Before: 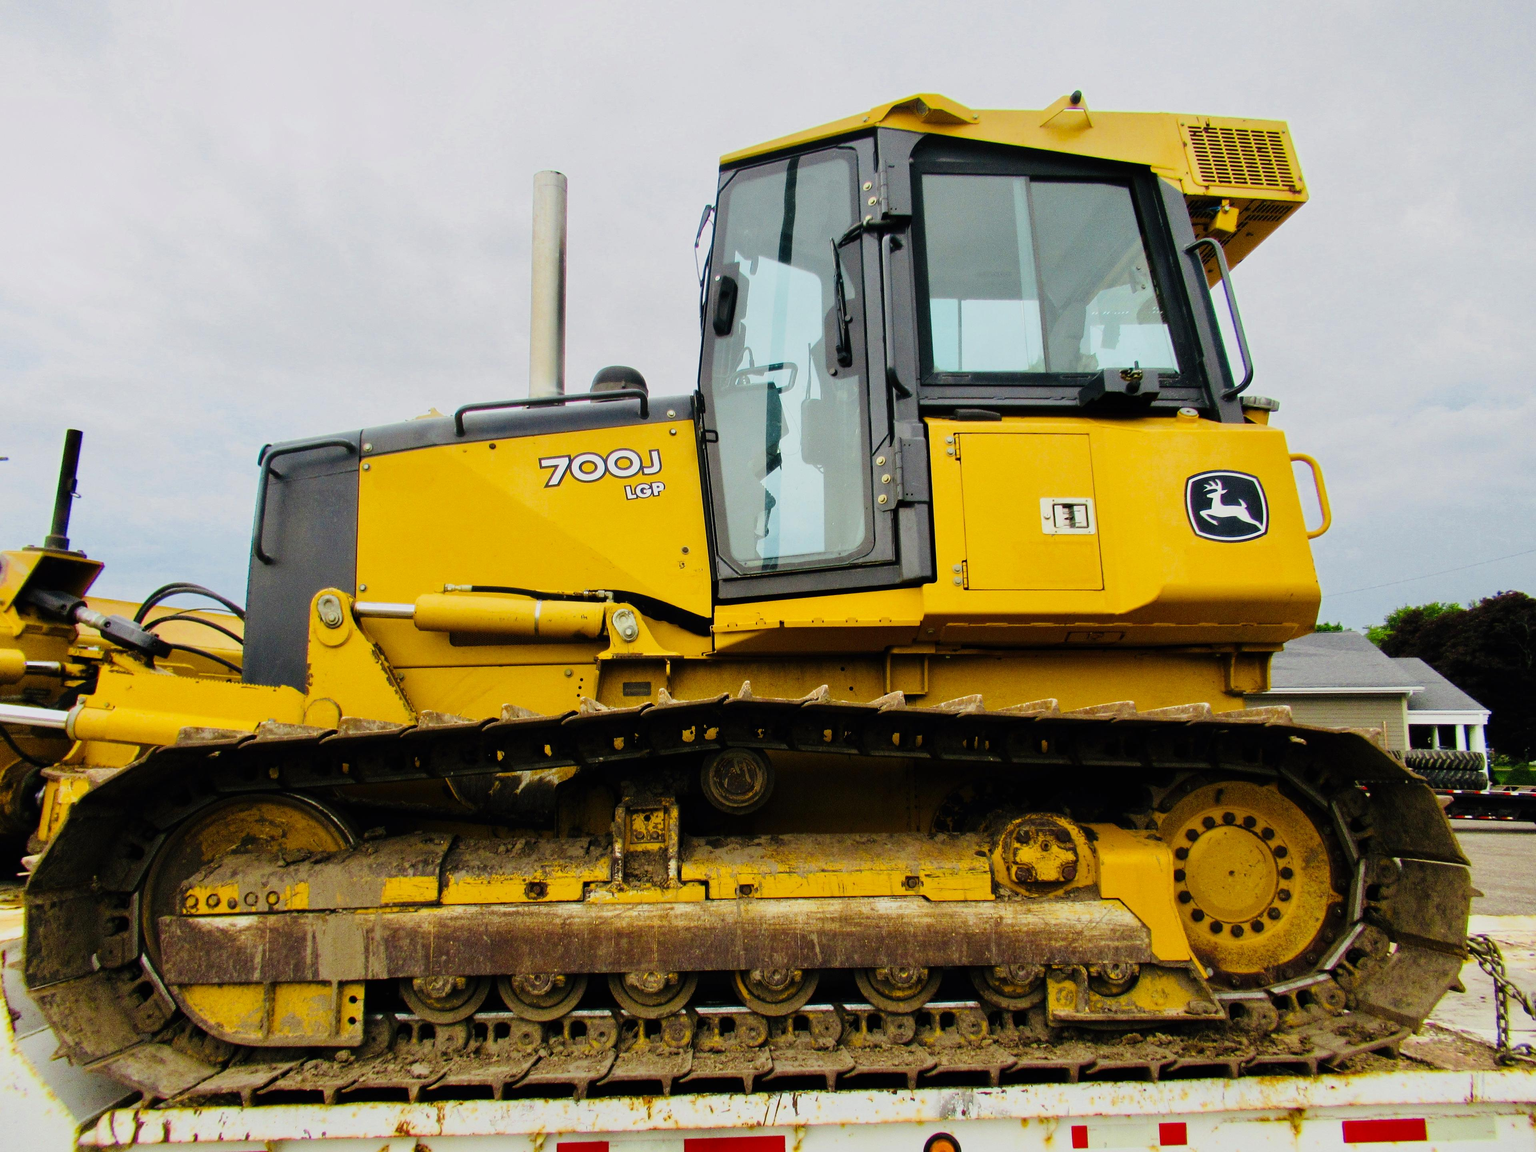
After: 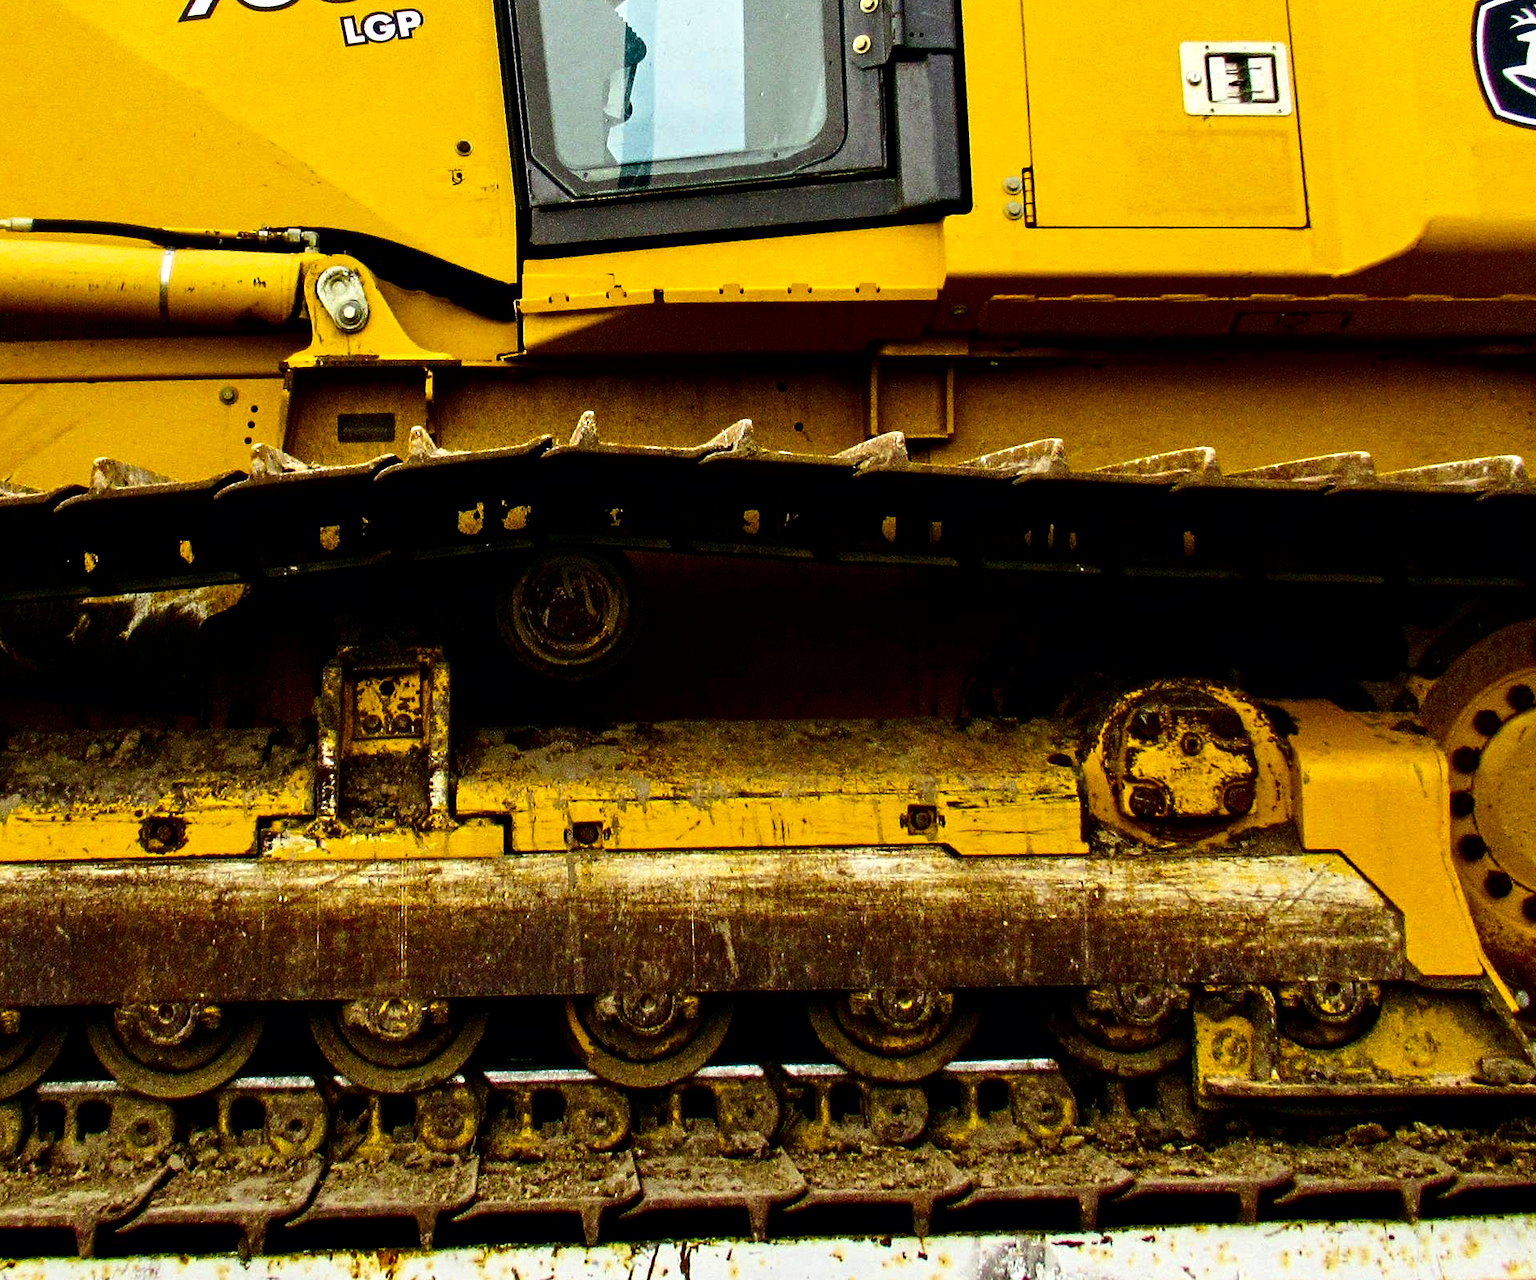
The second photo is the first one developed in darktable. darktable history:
contrast brightness saturation: contrast 0.098, brightness -0.261, saturation 0.137
exposure: black level correction 0.001, compensate highlight preservation false
tone equalizer: -8 EV -0.381 EV, -7 EV -0.36 EV, -6 EV -0.348 EV, -5 EV -0.184 EV, -3 EV 0.195 EV, -2 EV 0.304 EV, -1 EV 0.386 EV, +0 EV 0.407 EV
crop: left 29.678%, top 41.449%, right 20.779%, bottom 3.507%
contrast equalizer: octaves 7, y [[0.502, 0.517, 0.543, 0.576, 0.611, 0.631], [0.5 ×6], [0.5 ×6], [0 ×6], [0 ×6]]
